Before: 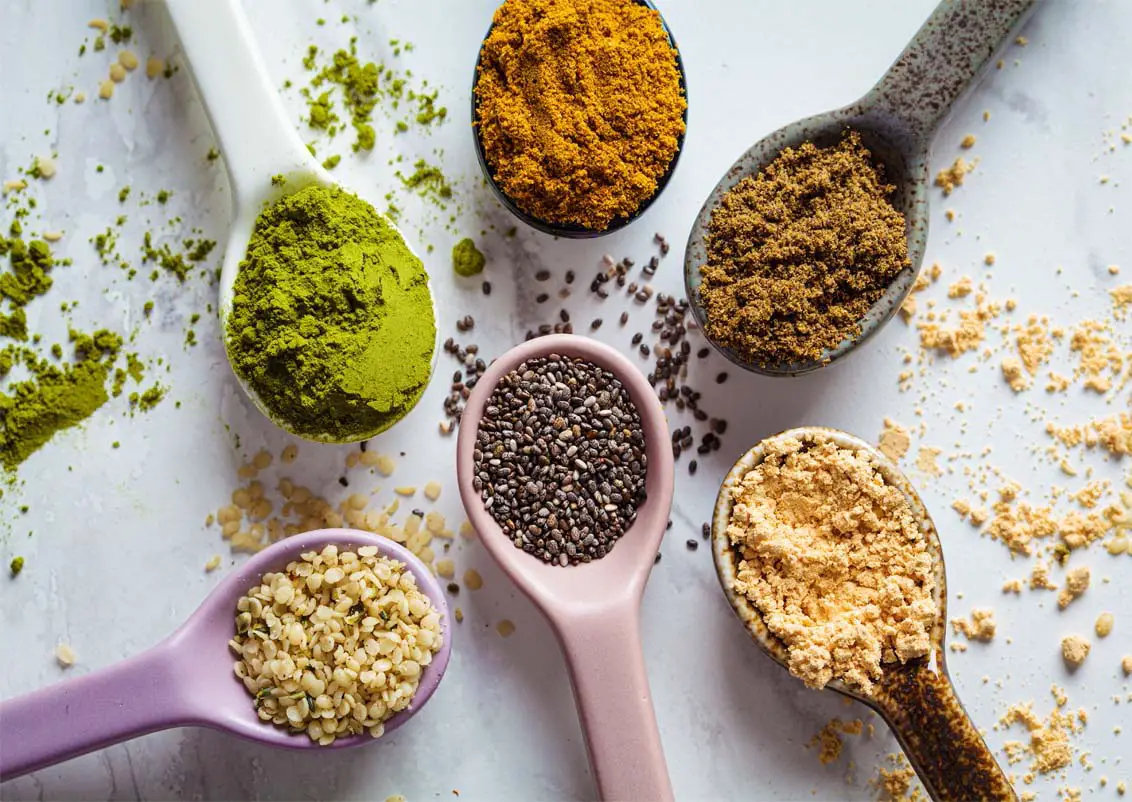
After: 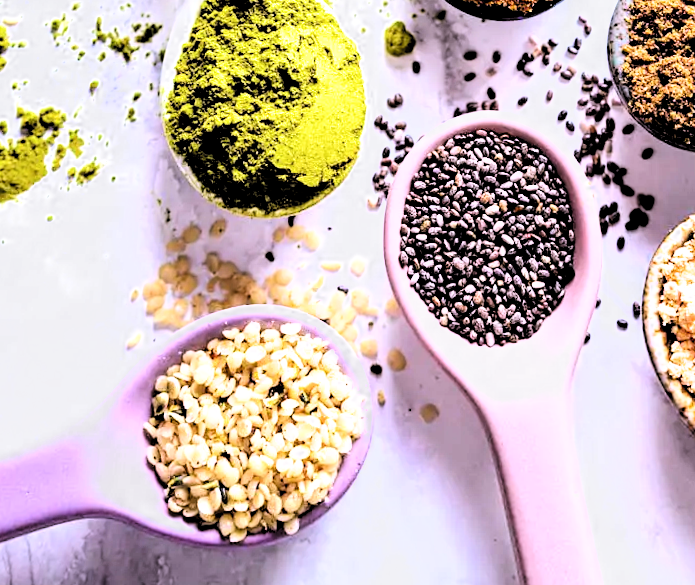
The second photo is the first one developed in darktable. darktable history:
contrast brightness saturation: contrast 0.14
crop: left 8.966%, top 23.852%, right 34.699%, bottom 4.703%
local contrast: highlights 100%, shadows 100%, detail 120%, midtone range 0.2
white balance: red 1.042, blue 1.17
rotate and perspective: rotation 0.128°, lens shift (vertical) -0.181, lens shift (horizontal) -0.044, shear 0.001, automatic cropping off
filmic rgb: middle gray luminance 13.55%, black relative exposure -1.97 EV, white relative exposure 3.1 EV, threshold 6 EV, target black luminance 0%, hardness 1.79, latitude 59.23%, contrast 1.728, highlights saturation mix 5%, shadows ↔ highlights balance -37.52%, add noise in highlights 0, color science v3 (2019), use custom middle-gray values true, iterations of high-quality reconstruction 0, contrast in highlights soft, enable highlight reconstruction true
exposure: exposure 0.496 EV, compensate highlight preservation false
